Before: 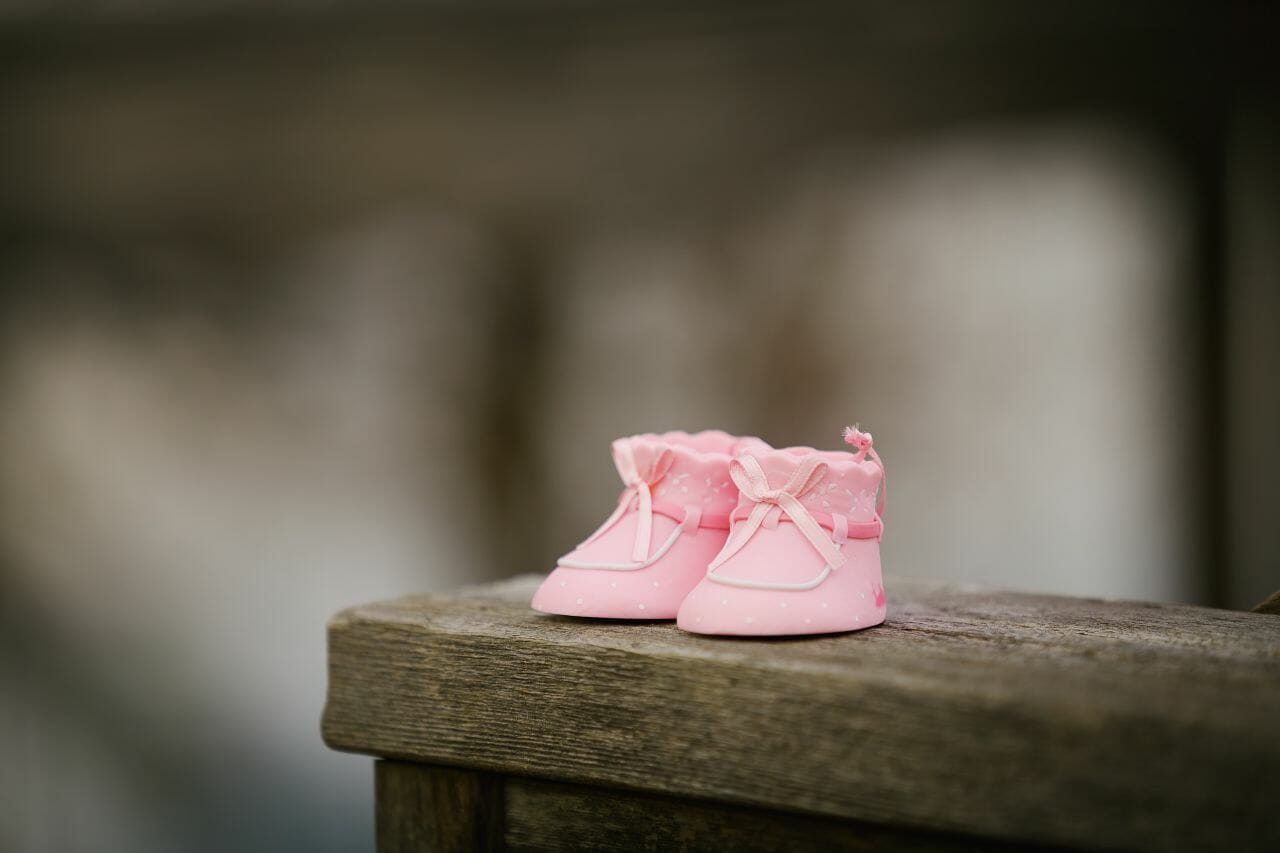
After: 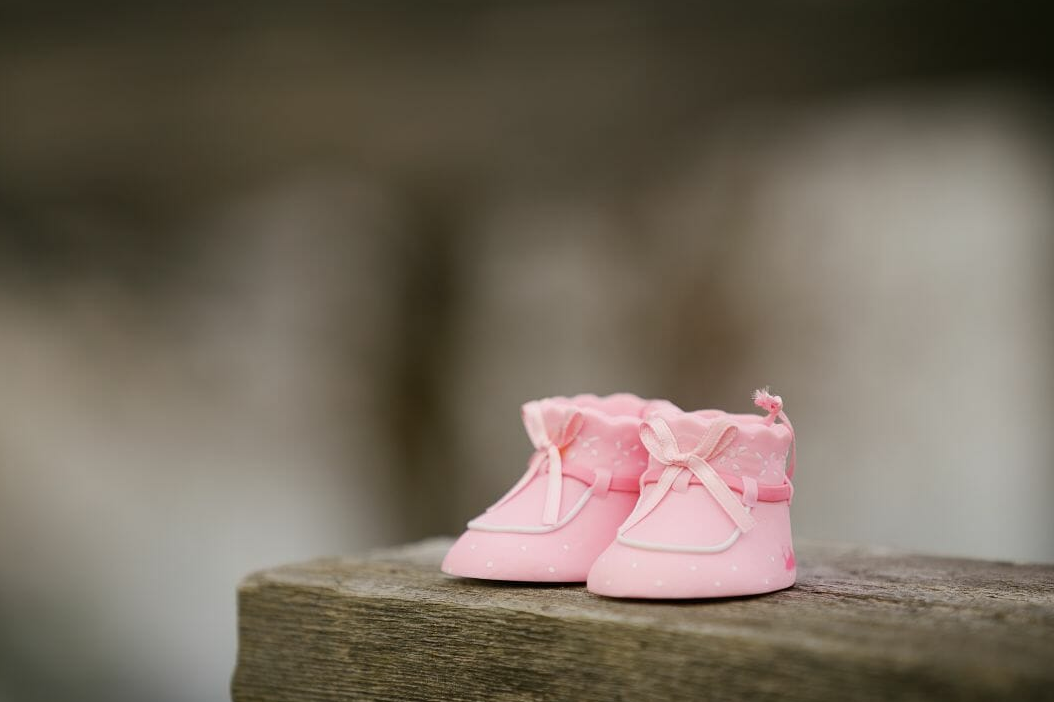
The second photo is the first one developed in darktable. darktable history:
crop and rotate: left 7.063%, top 4.529%, right 10.59%, bottom 13.144%
